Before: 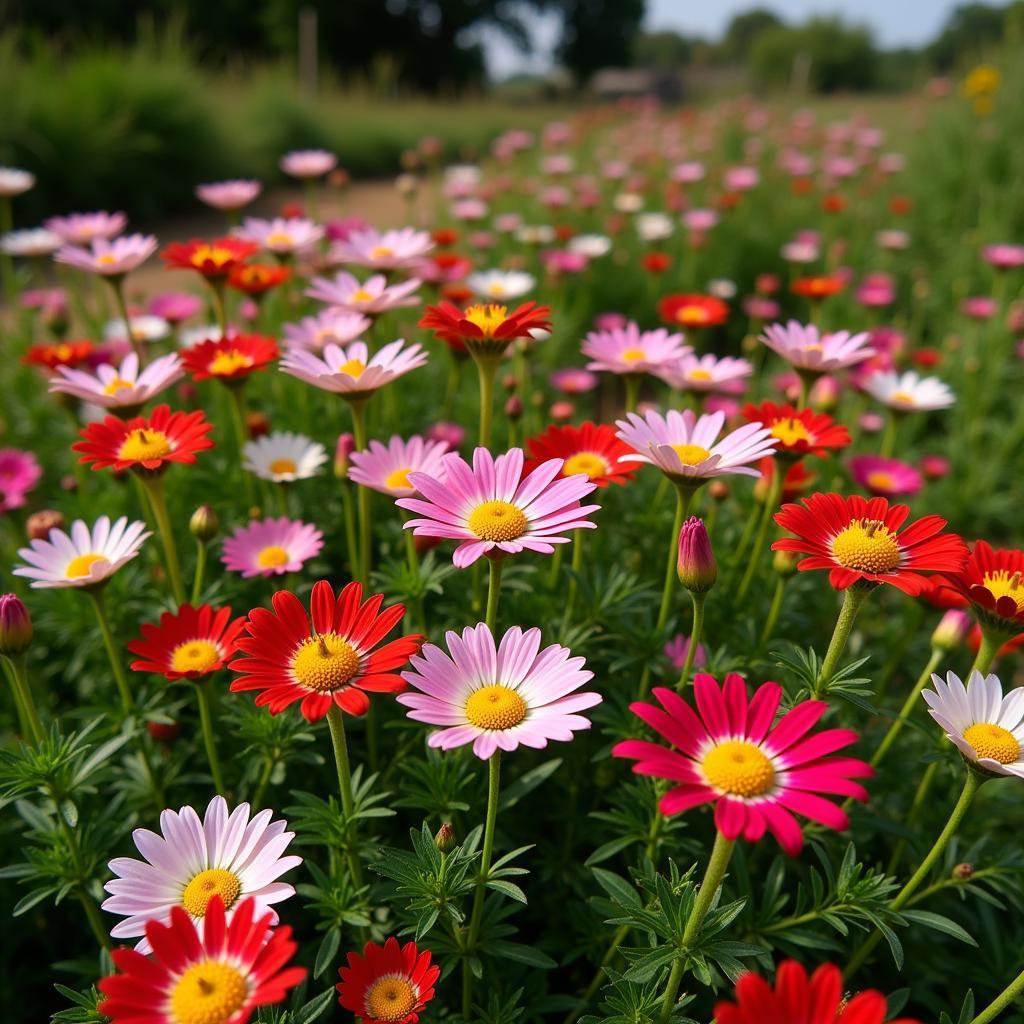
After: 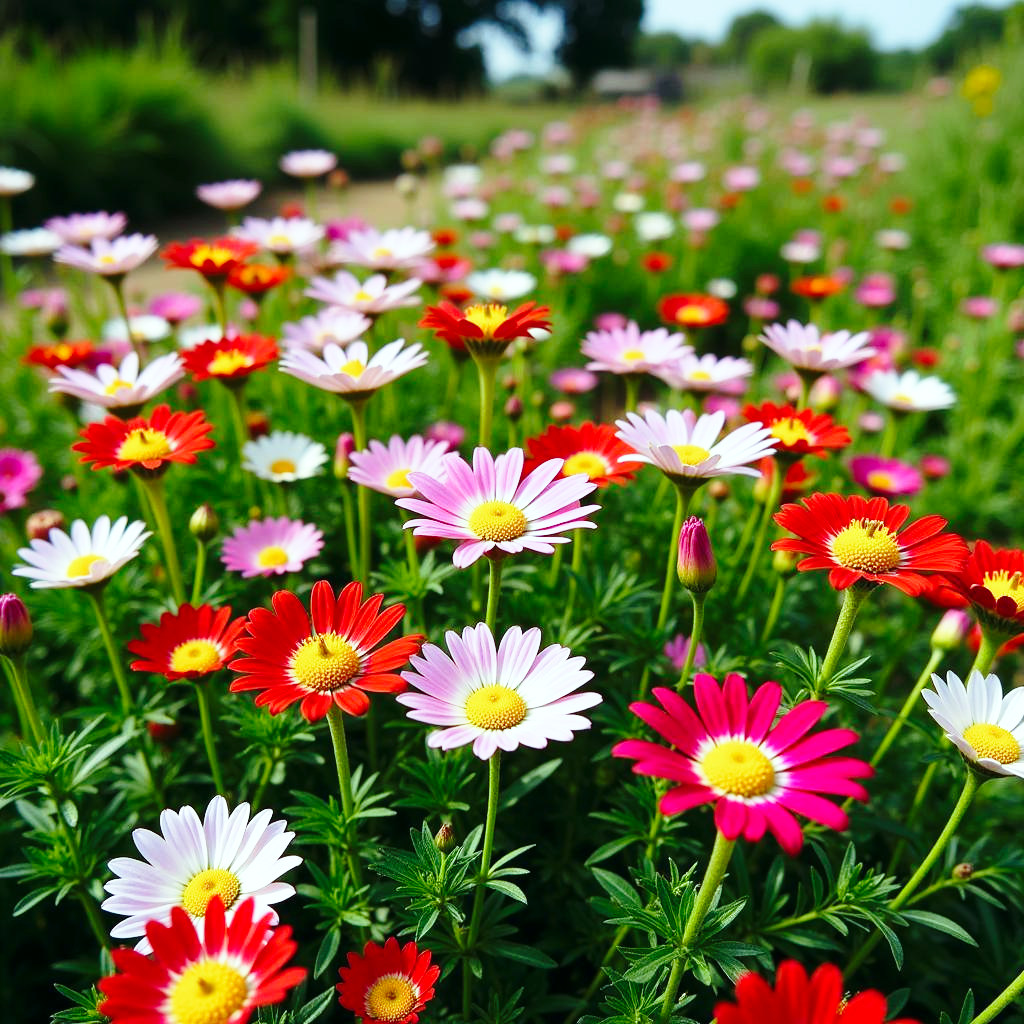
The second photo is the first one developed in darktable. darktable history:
base curve: curves: ch0 [(0, 0) (0.028, 0.03) (0.121, 0.232) (0.46, 0.748) (0.859, 0.968) (1, 1)], preserve colors none
color balance: mode lift, gamma, gain (sRGB), lift [0.997, 0.979, 1.021, 1.011], gamma [1, 1.084, 0.916, 0.998], gain [1, 0.87, 1.13, 1.101], contrast 4.55%, contrast fulcrum 38.24%, output saturation 104.09%
